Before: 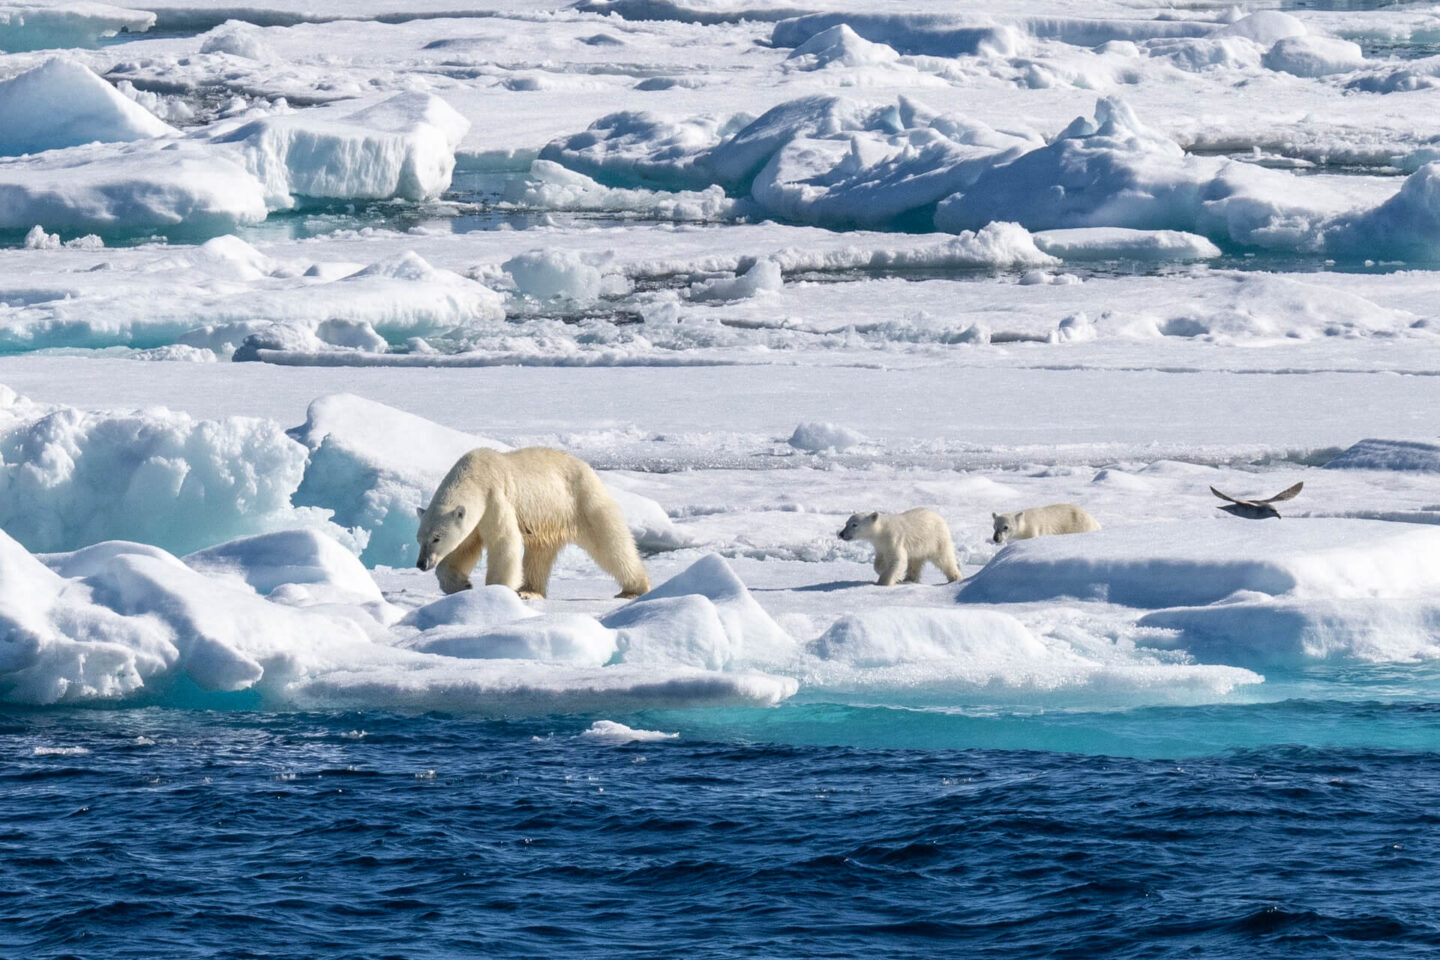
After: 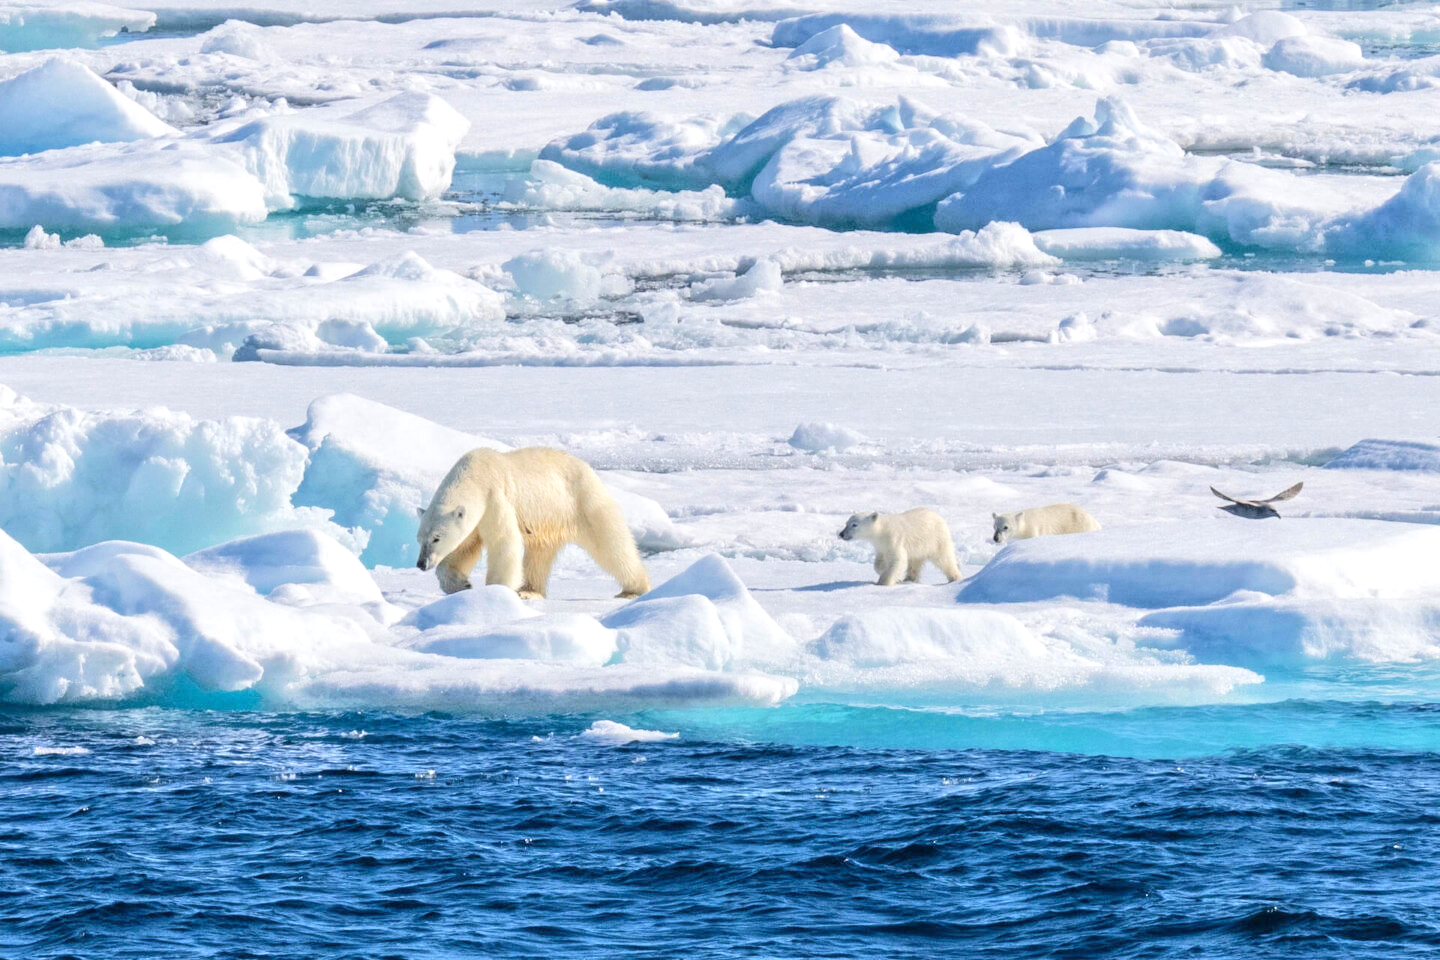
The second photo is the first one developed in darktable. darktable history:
tone equalizer: -7 EV 0.159 EV, -6 EV 0.62 EV, -5 EV 1.11 EV, -4 EV 1.31 EV, -3 EV 1.18 EV, -2 EV 0.6 EV, -1 EV 0.156 EV, edges refinement/feathering 500, mask exposure compensation -1.57 EV, preserve details guided filter
